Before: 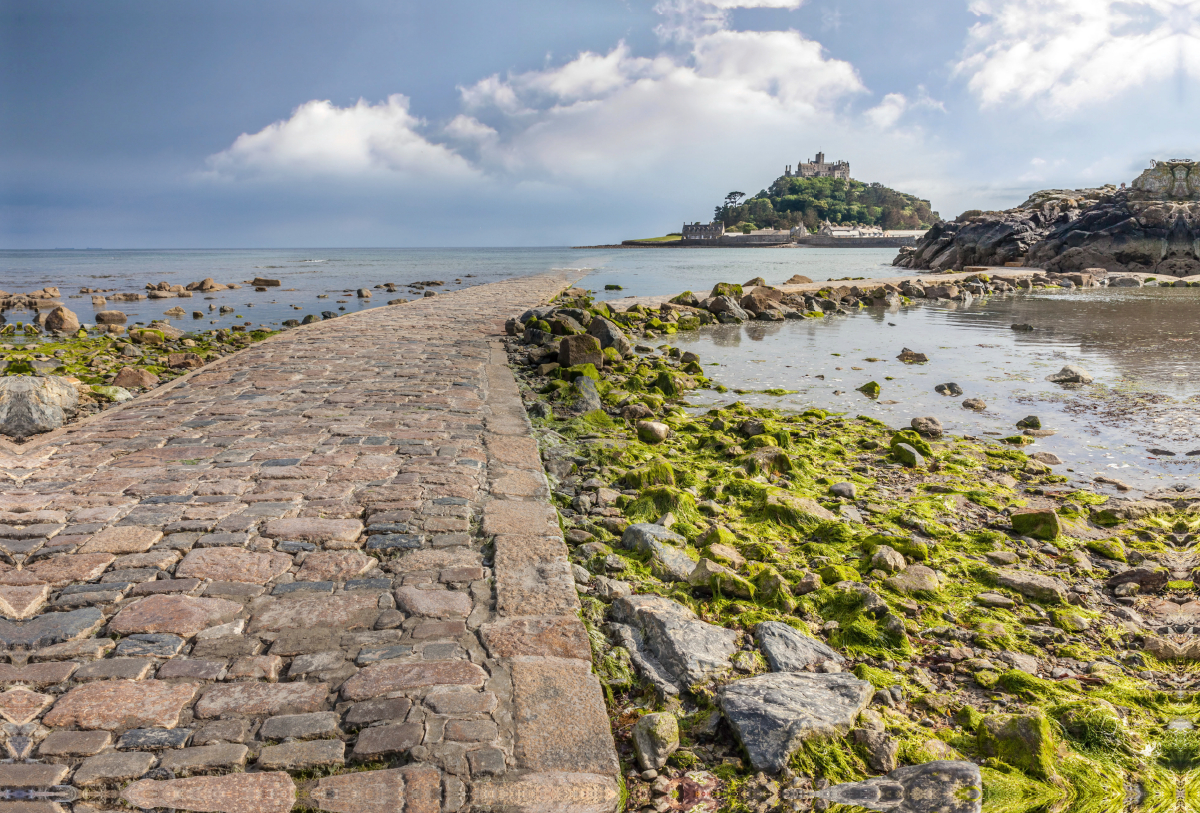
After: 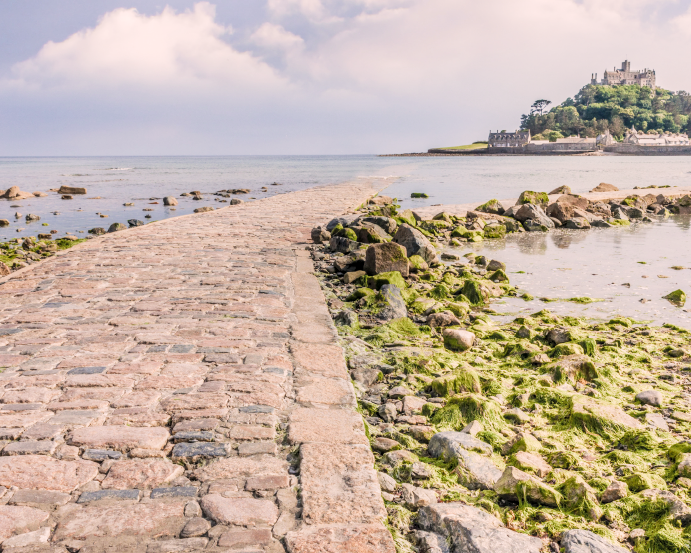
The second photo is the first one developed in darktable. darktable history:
color correction: highlights a* 6.94, highlights b* 3.99
filmic rgb: black relative exposure -7.65 EV, white relative exposure 4.56 EV, hardness 3.61, color science v5 (2021), contrast in shadows safe, contrast in highlights safe
exposure: black level correction 0, exposure 1.285 EV, compensate exposure bias true, compensate highlight preservation false
crop: left 16.217%, top 11.411%, right 26.168%, bottom 20.47%
local contrast: on, module defaults
